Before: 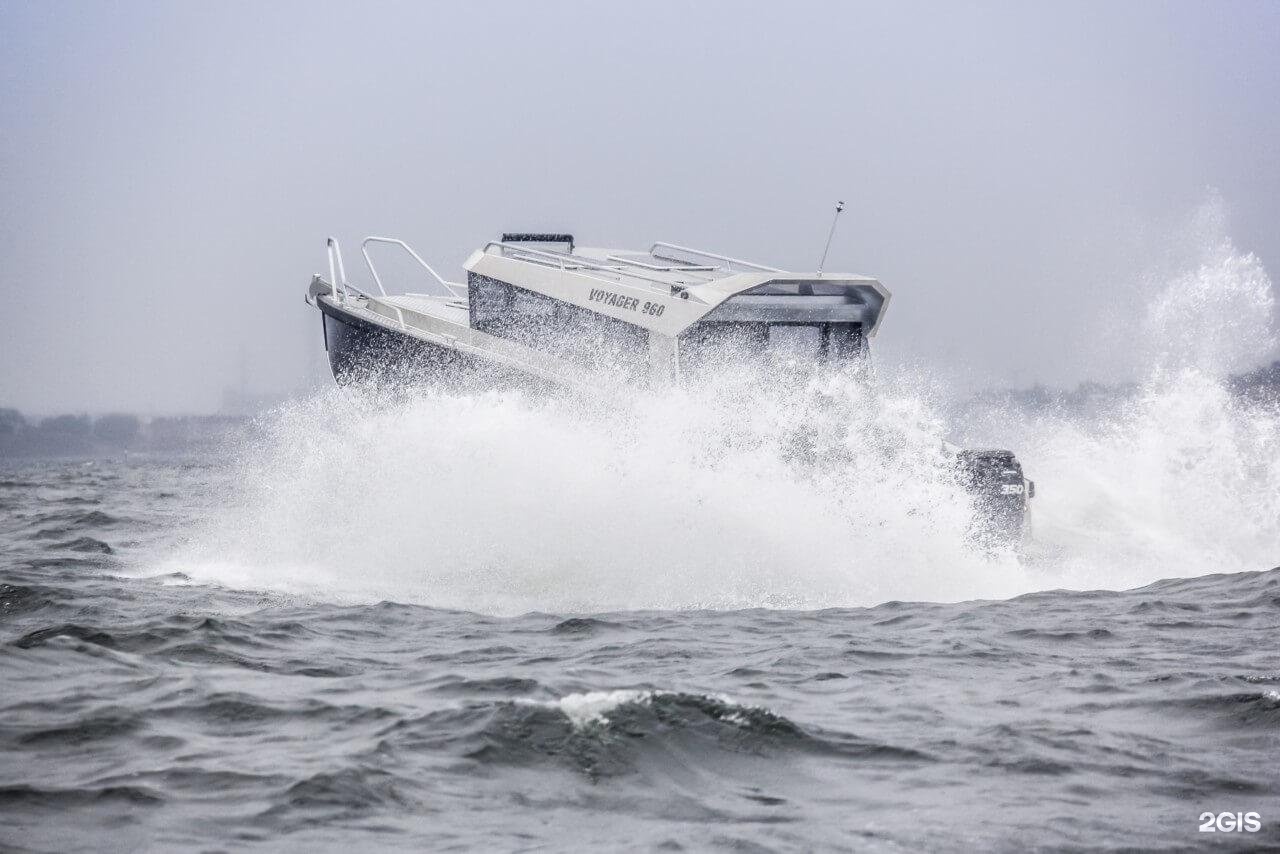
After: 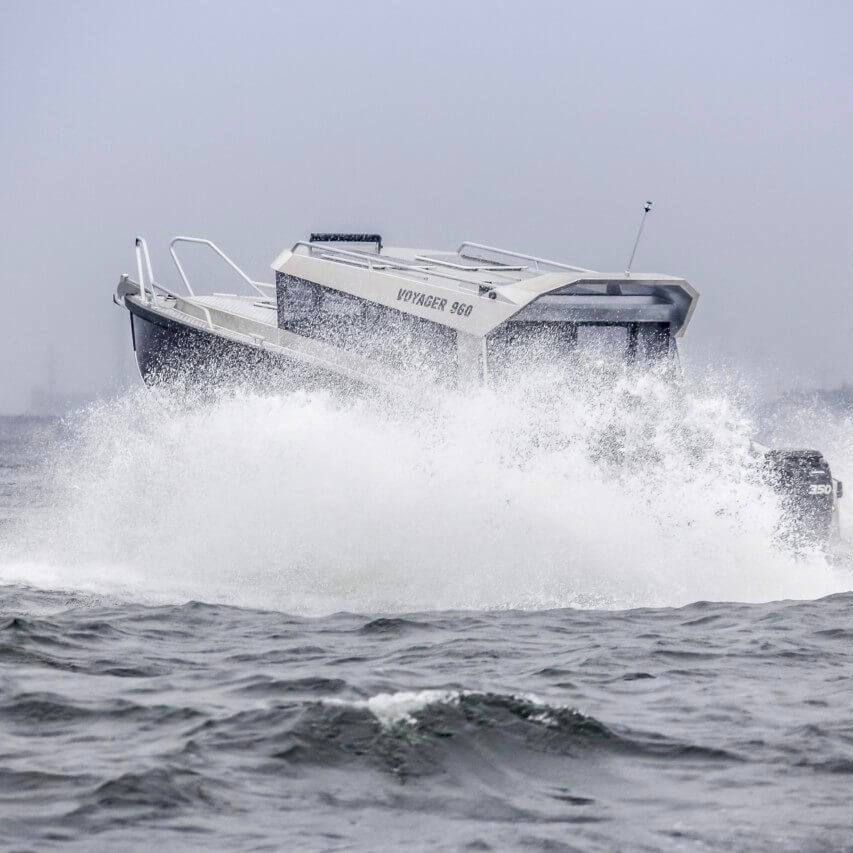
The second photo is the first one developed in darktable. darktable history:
haze removal: compatibility mode true, adaptive false
crop and rotate: left 15.055%, right 18.278%
